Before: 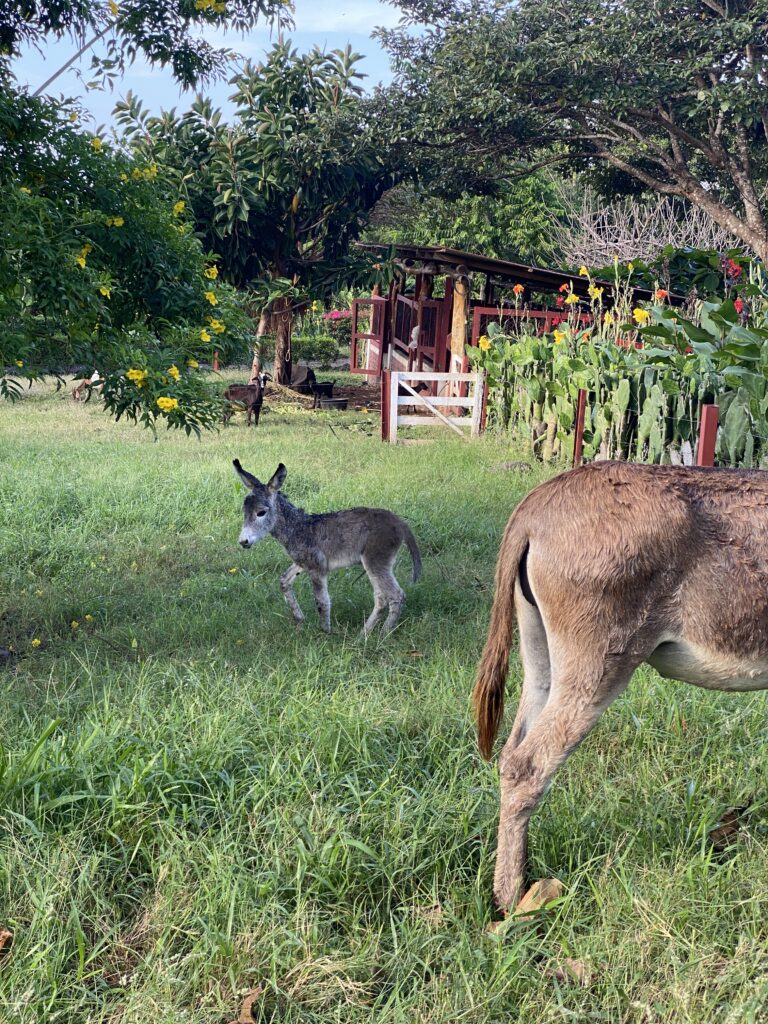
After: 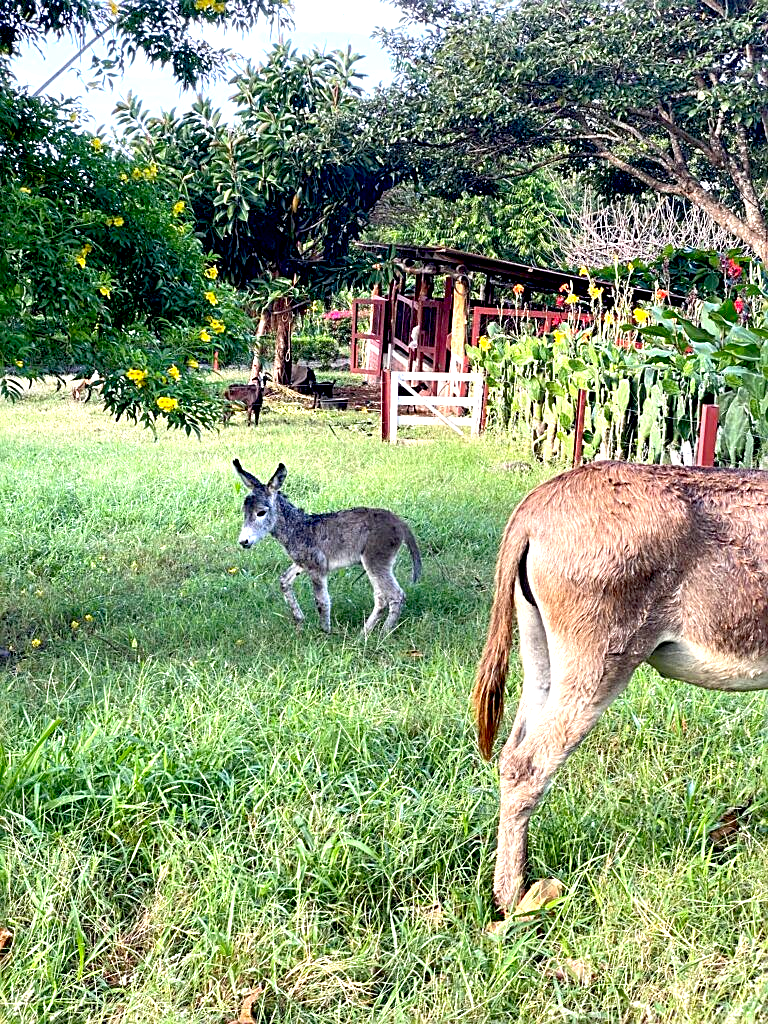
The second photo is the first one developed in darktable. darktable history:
sharpen: on, module defaults
exposure: black level correction 0.01, exposure 1 EV, compensate highlight preservation false
